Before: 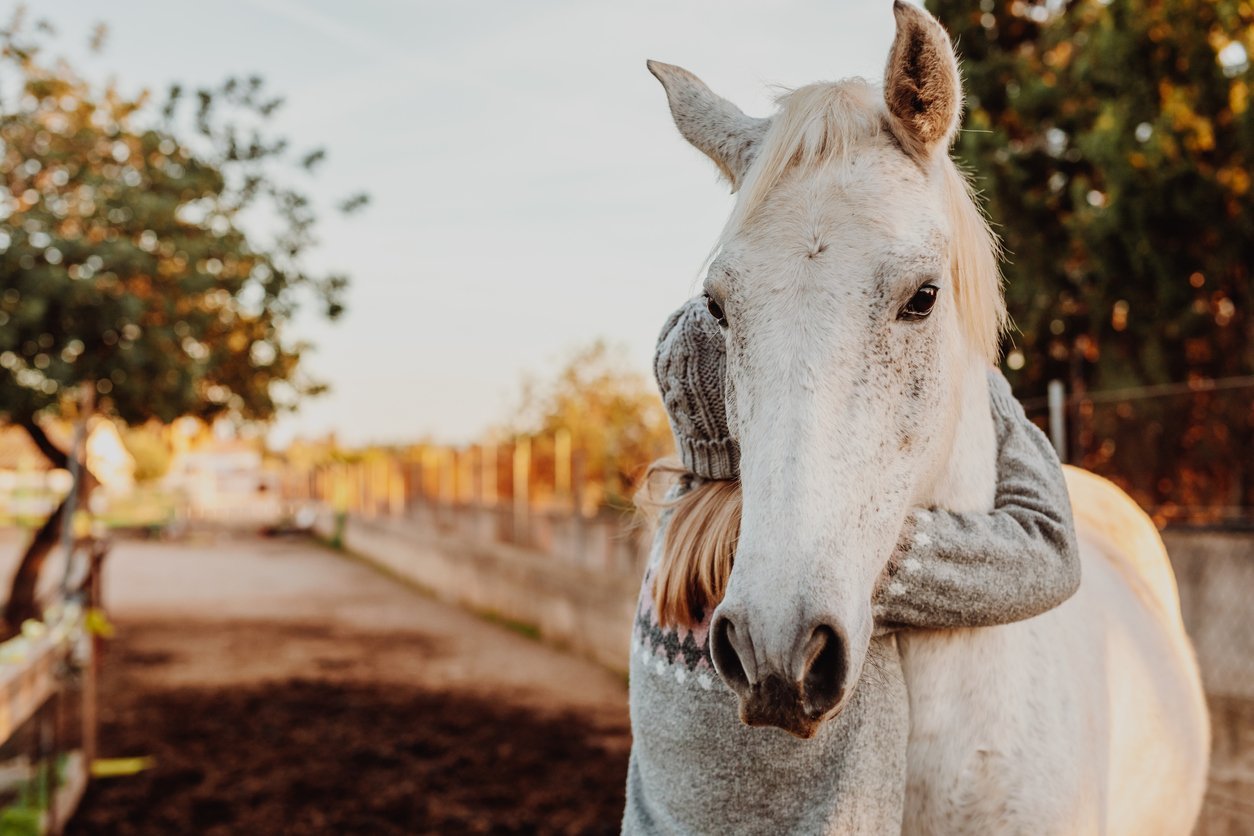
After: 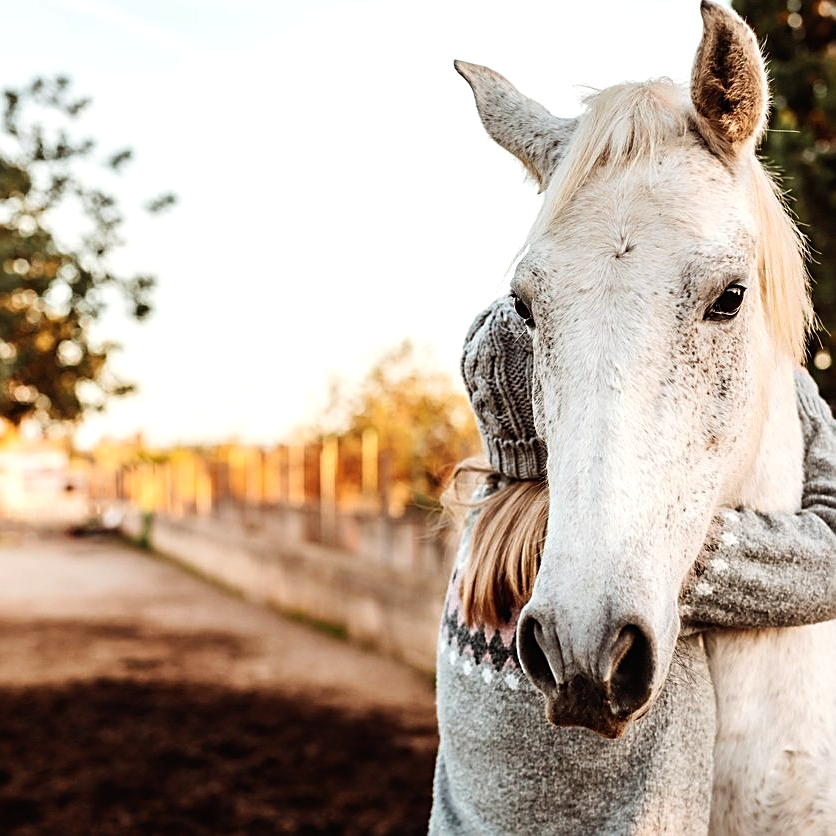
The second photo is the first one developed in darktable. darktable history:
tone equalizer: -8 EV -0.782 EV, -7 EV -0.671 EV, -6 EV -0.602 EV, -5 EV -0.362 EV, -3 EV 0.371 EV, -2 EV 0.6 EV, -1 EV 0.68 EV, +0 EV 0.738 EV, edges refinement/feathering 500, mask exposure compensation -1.57 EV, preserve details no
crop: left 15.421%, right 17.91%
sharpen: on, module defaults
